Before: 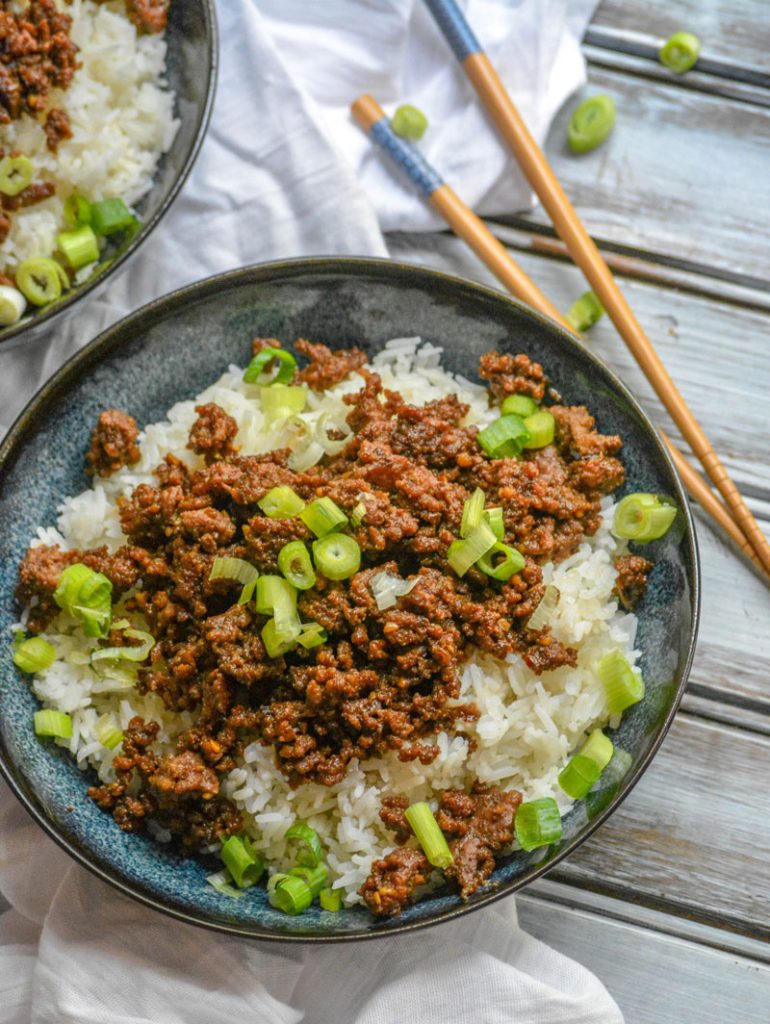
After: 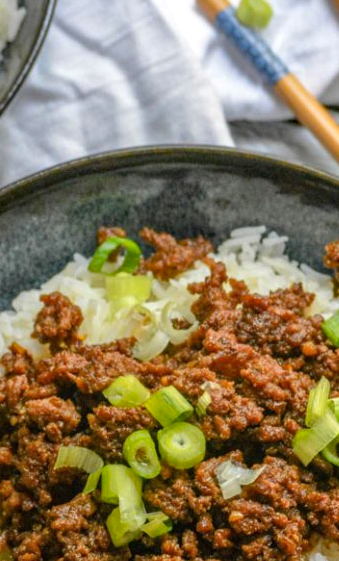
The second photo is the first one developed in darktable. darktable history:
crop: left 20.248%, top 10.86%, right 35.675%, bottom 34.321%
haze removal: compatibility mode true, adaptive false
